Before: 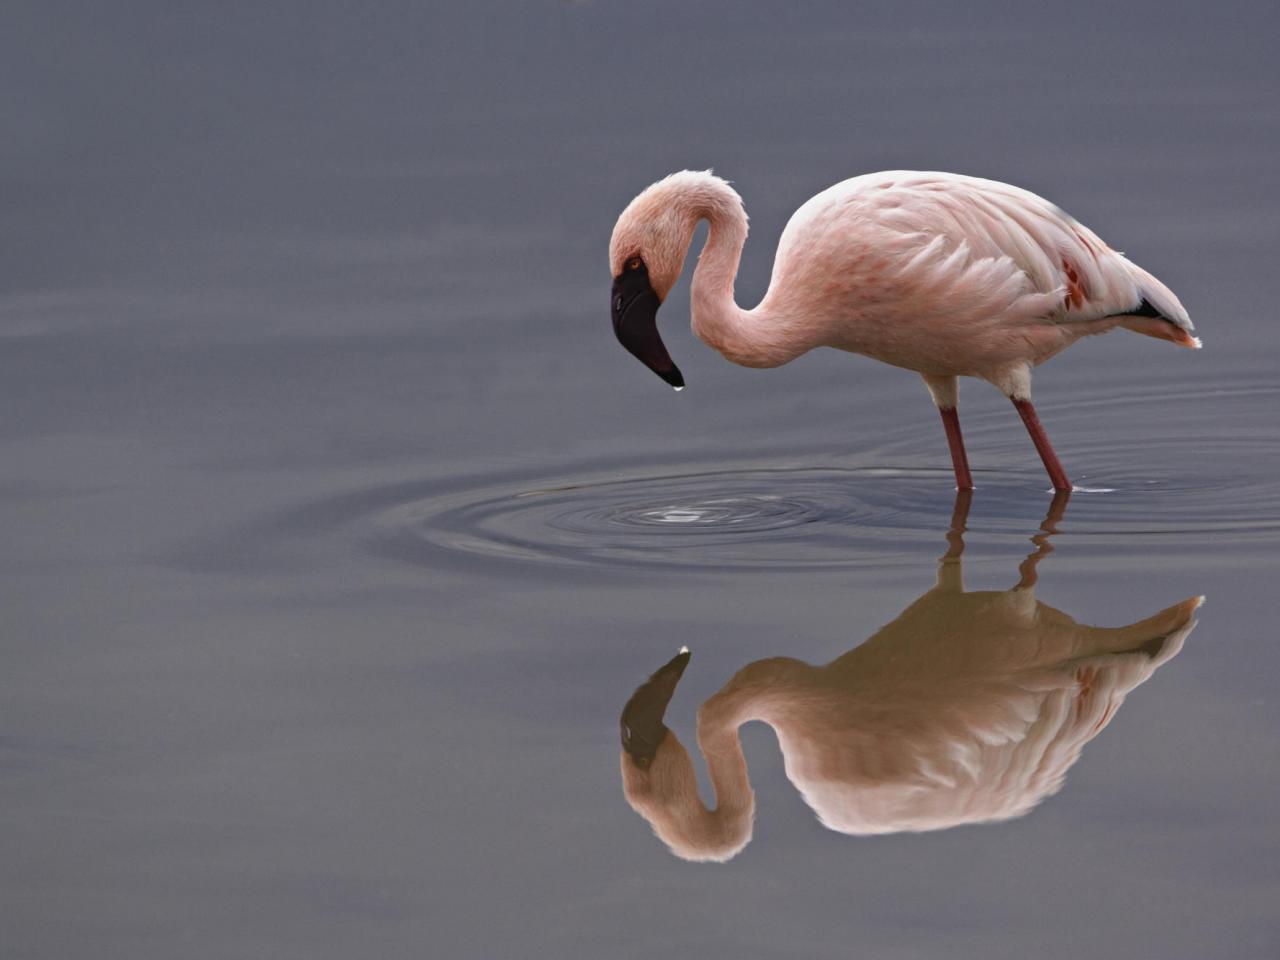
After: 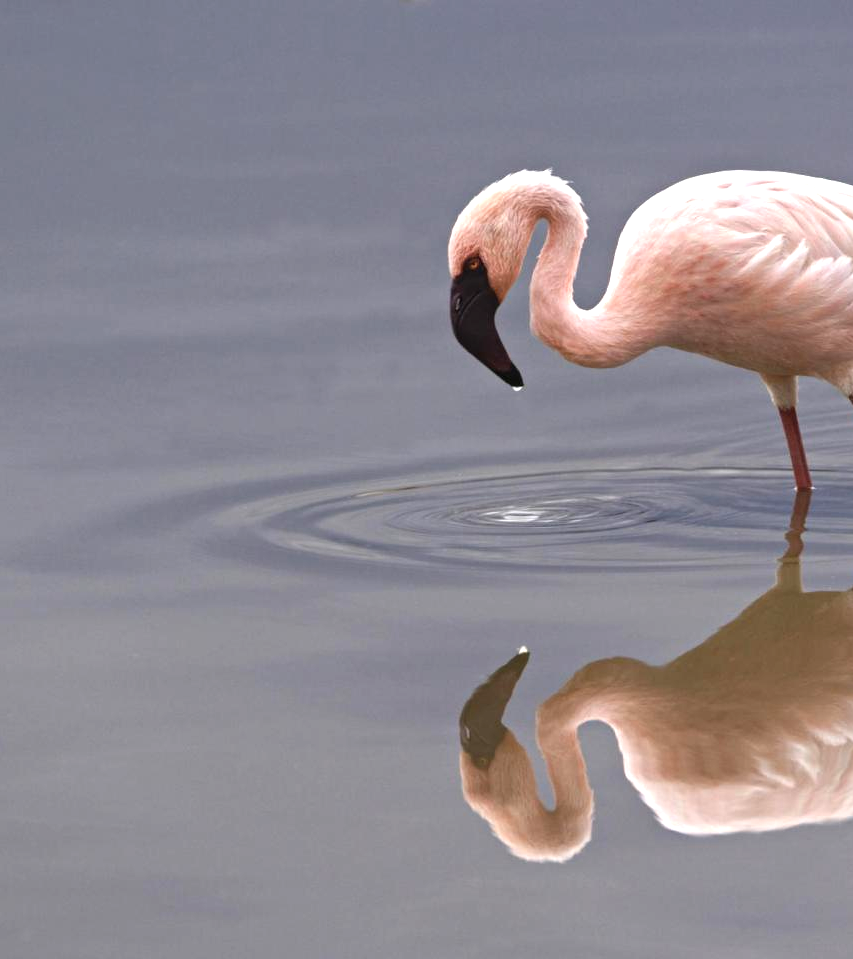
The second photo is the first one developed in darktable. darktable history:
crop and rotate: left 12.648%, right 20.685%
exposure: black level correction 0, exposure 0.7 EV, compensate exposure bias true, compensate highlight preservation false
shadows and highlights: shadows -12.5, white point adjustment 4, highlights 28.33
